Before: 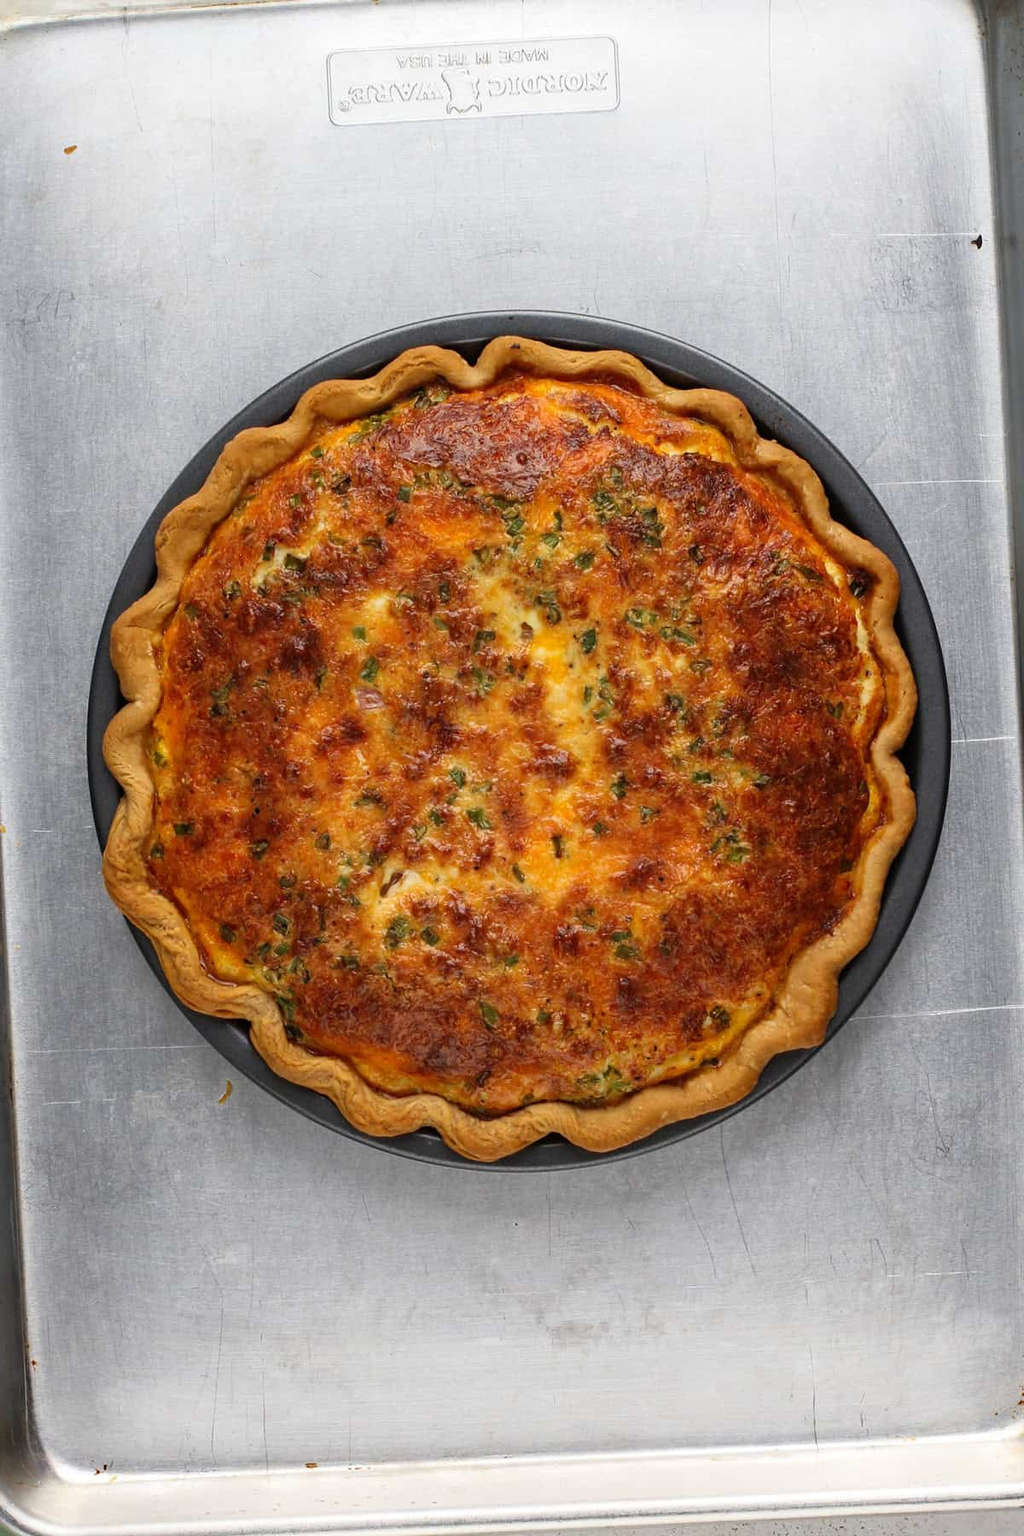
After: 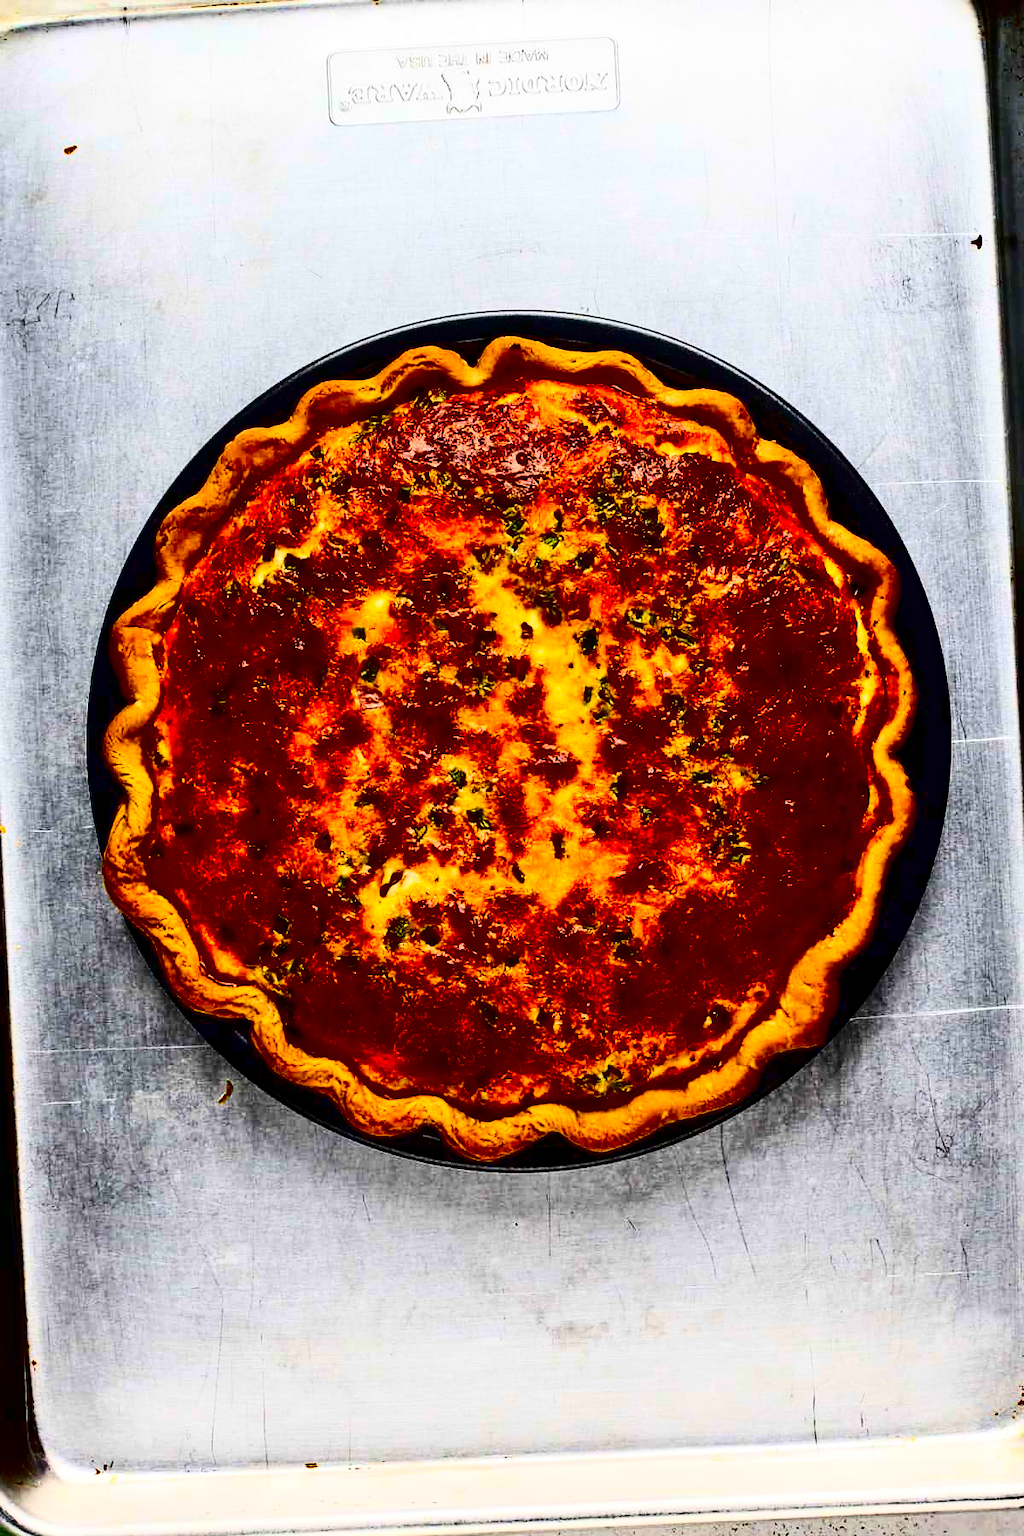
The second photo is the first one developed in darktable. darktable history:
shadows and highlights: radius 263.59, soften with gaussian
contrast brightness saturation: contrast 0.785, brightness -0.982, saturation 0.981
tone equalizer: -8 EV 0.024 EV, -7 EV -0.033 EV, -6 EV 0.039 EV, -5 EV 0.03 EV, -4 EV 0.236 EV, -3 EV 0.619 EV, -2 EV 0.588 EV, -1 EV 0.208 EV, +0 EV 0.04 EV
